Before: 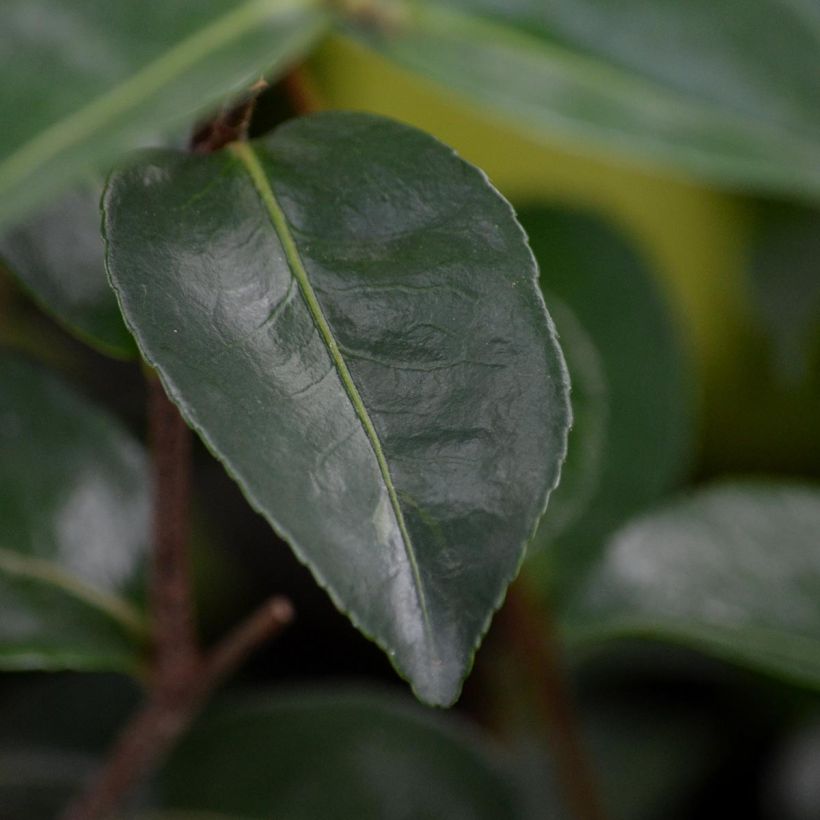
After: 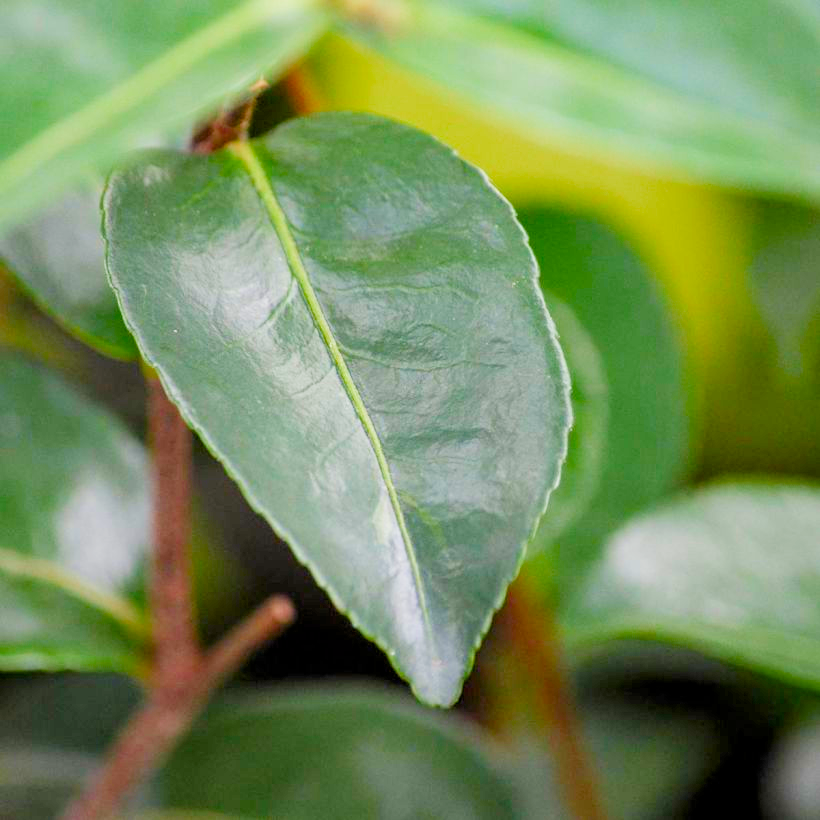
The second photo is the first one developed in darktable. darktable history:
color balance rgb: shadows lift › luminance -20%, power › hue 72.24°, highlights gain › luminance 15%, global offset › hue 171.6°, perceptual saturation grading › highlights -30%, perceptual saturation grading › shadows 20%, global vibrance 30%, contrast 10%
contrast brightness saturation: contrast 0.04, saturation 0.16
filmic rgb: middle gray luminance 2.5%, black relative exposure -10 EV, white relative exposure 7 EV, threshold 6 EV, dynamic range scaling 10%, target black luminance 0%, hardness 3.19, latitude 44.39%, contrast 0.682, highlights saturation mix 5%, shadows ↔ highlights balance 13.63%, add noise in highlights 0, color science v3 (2019), use custom middle-gray values true, iterations of high-quality reconstruction 0, contrast in highlights soft, enable highlight reconstruction true
